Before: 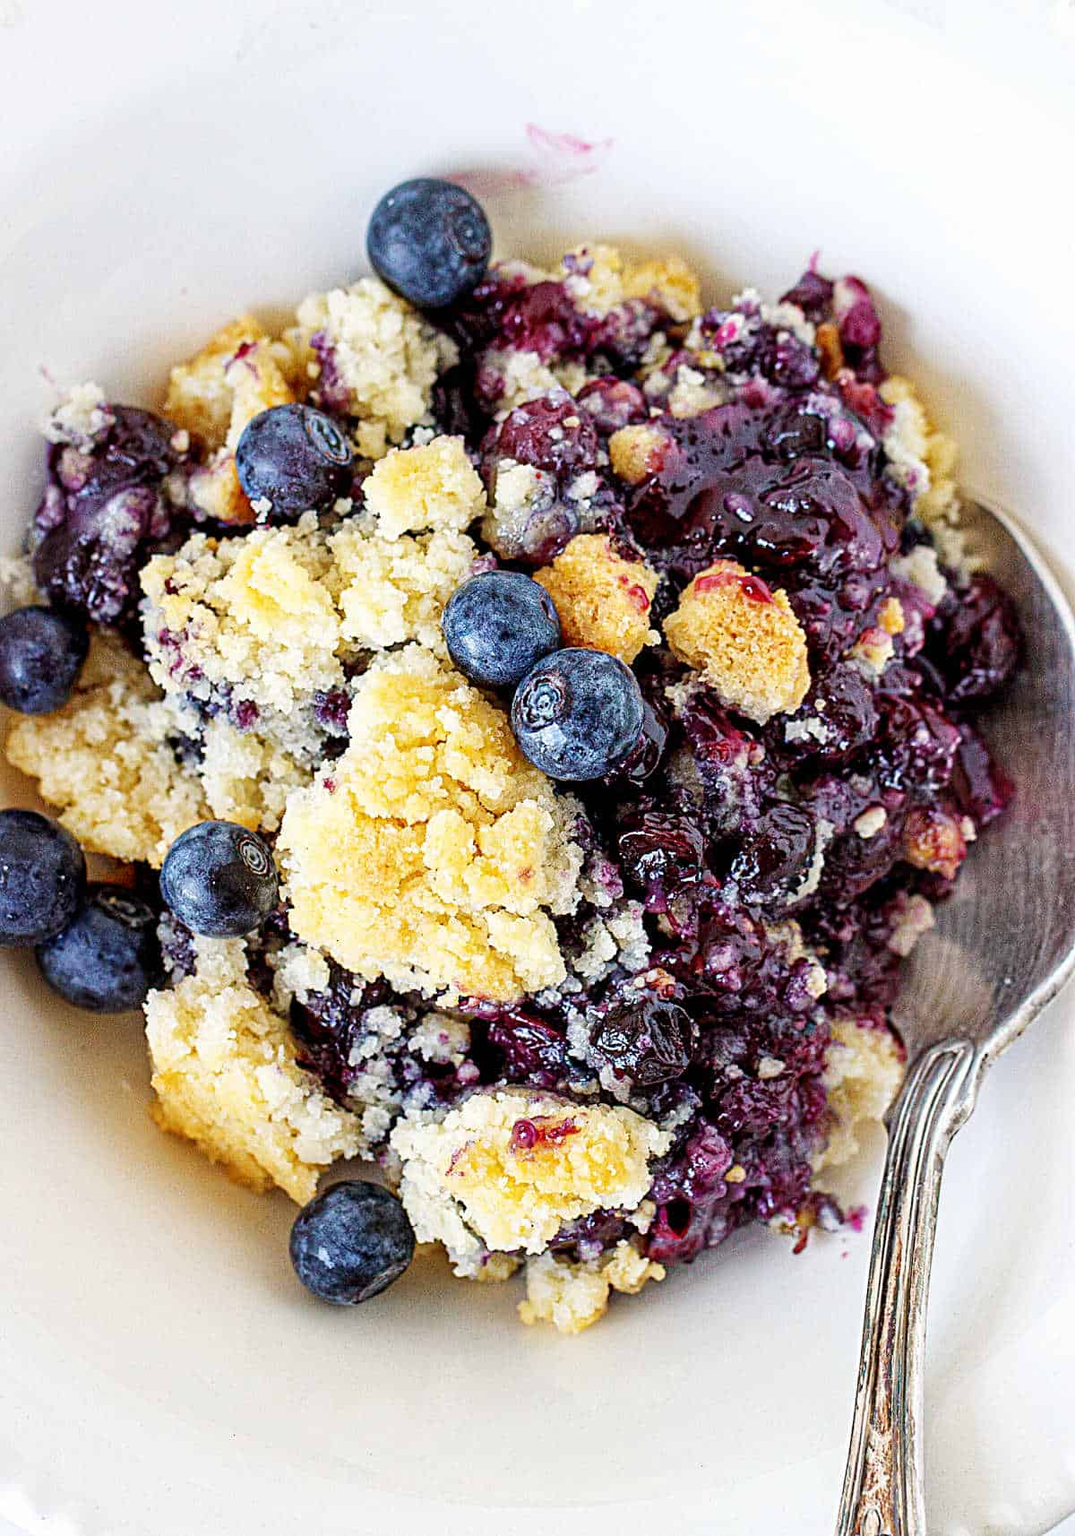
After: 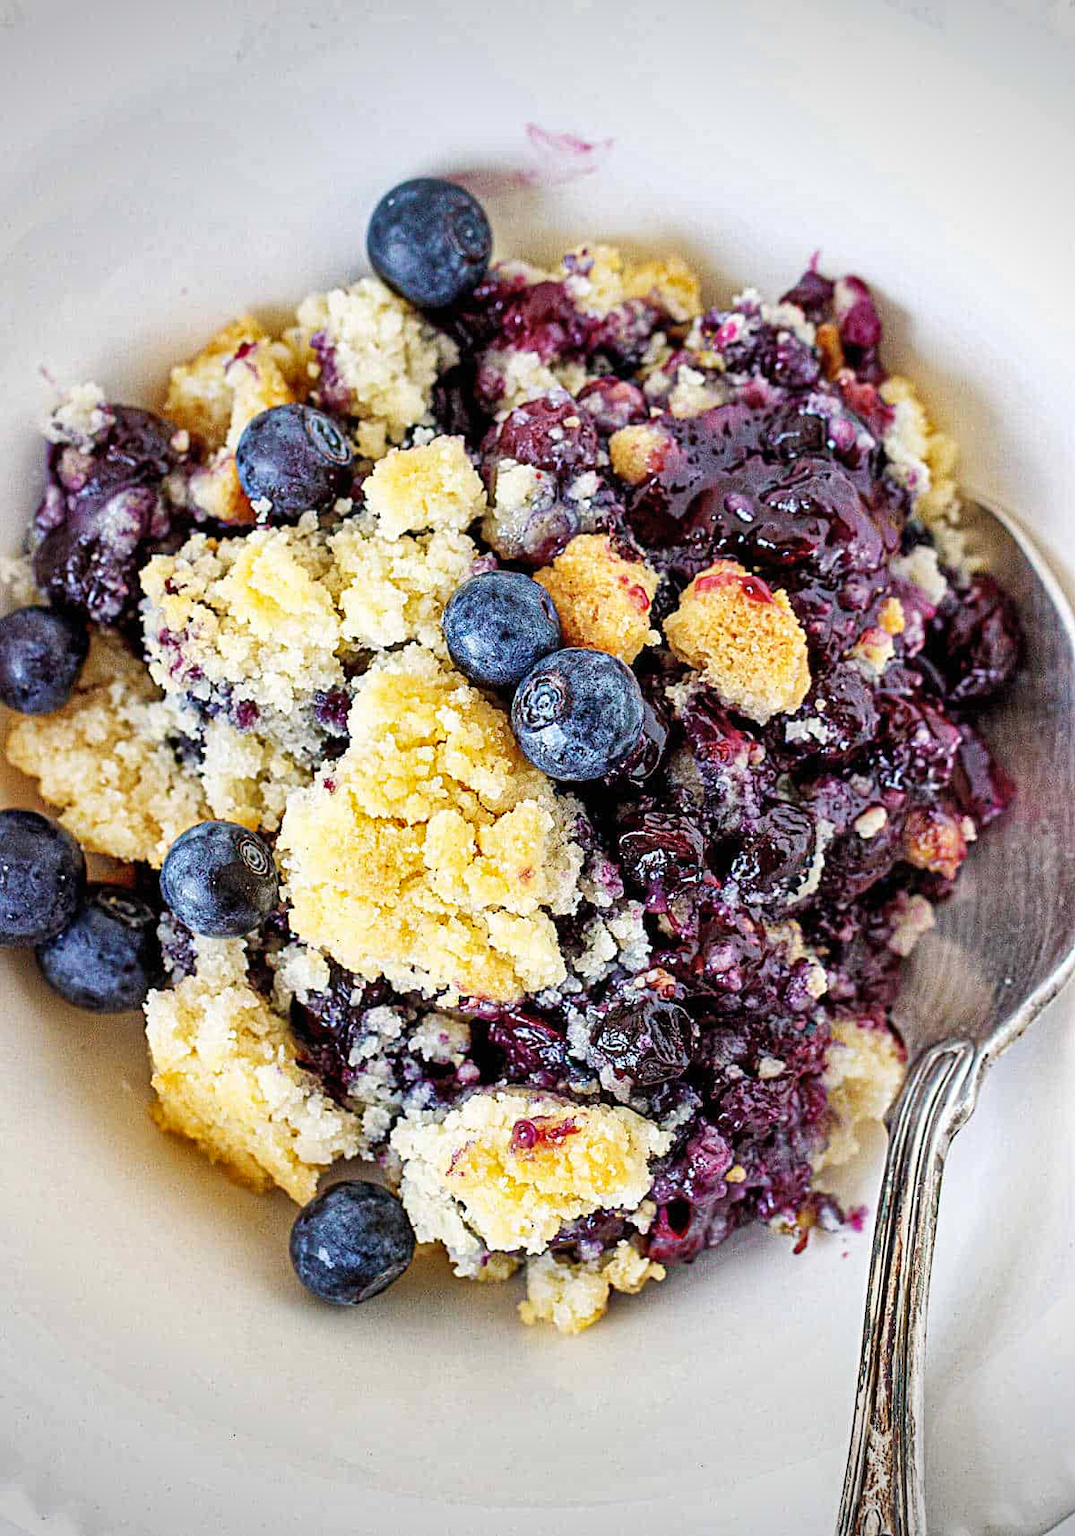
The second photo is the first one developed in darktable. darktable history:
contrast brightness saturation: contrast 0.049, brightness 0.056, saturation 0.01
vignetting: fall-off start 88.93%, fall-off radius 44.17%, brightness -0.412, saturation -0.3, width/height ratio 1.166
shadows and highlights: soften with gaussian
